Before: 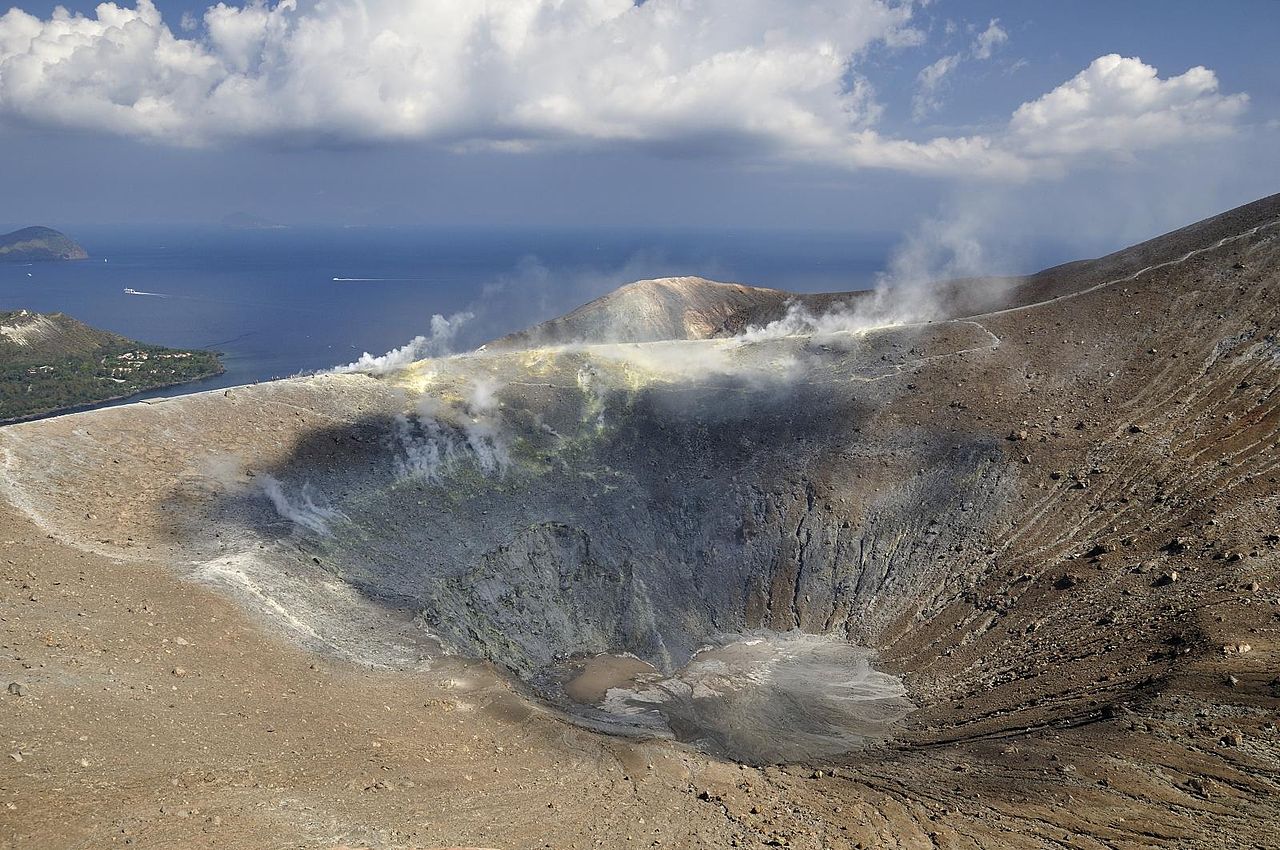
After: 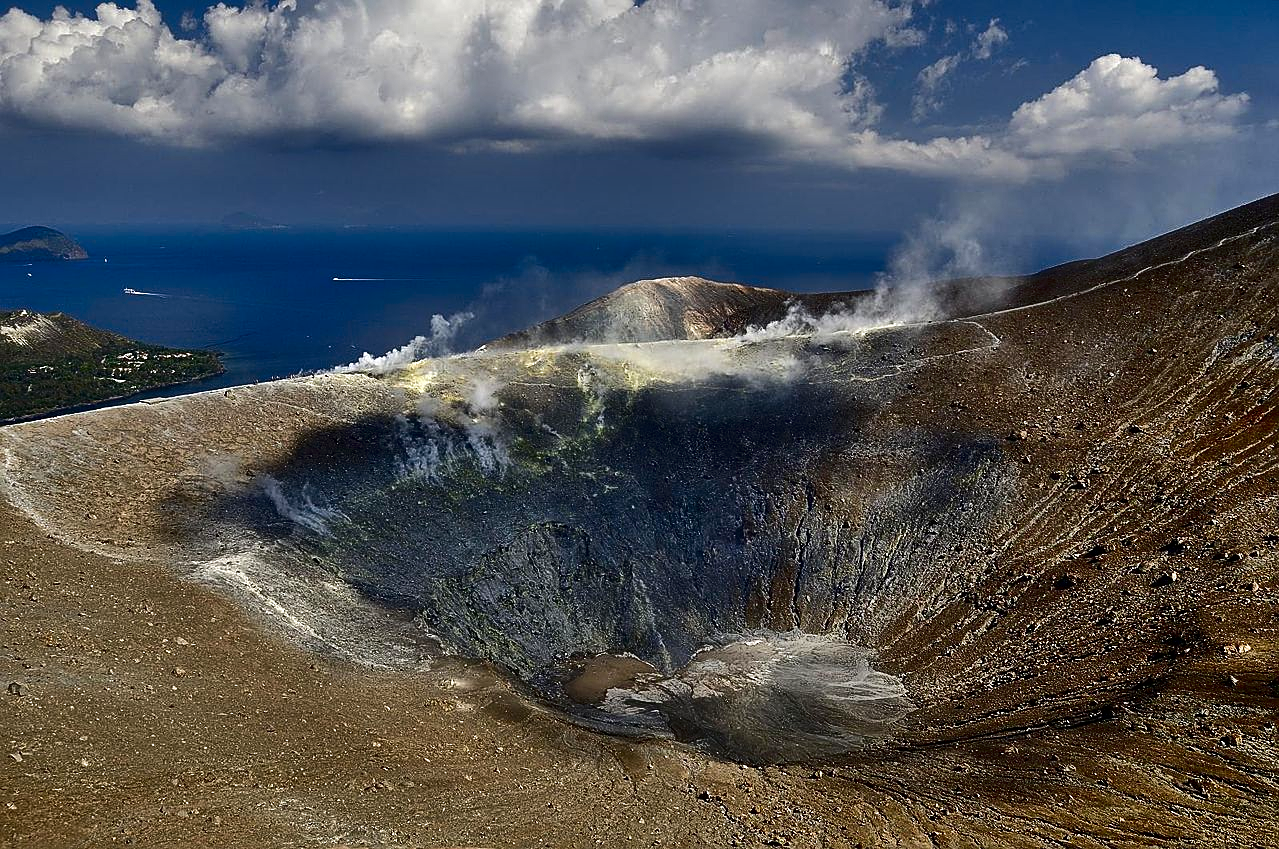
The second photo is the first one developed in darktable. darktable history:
sharpen: on, module defaults
shadows and highlights: shadows 59.52, soften with gaussian
contrast brightness saturation: contrast 0.086, brightness -0.609, saturation 0.172
